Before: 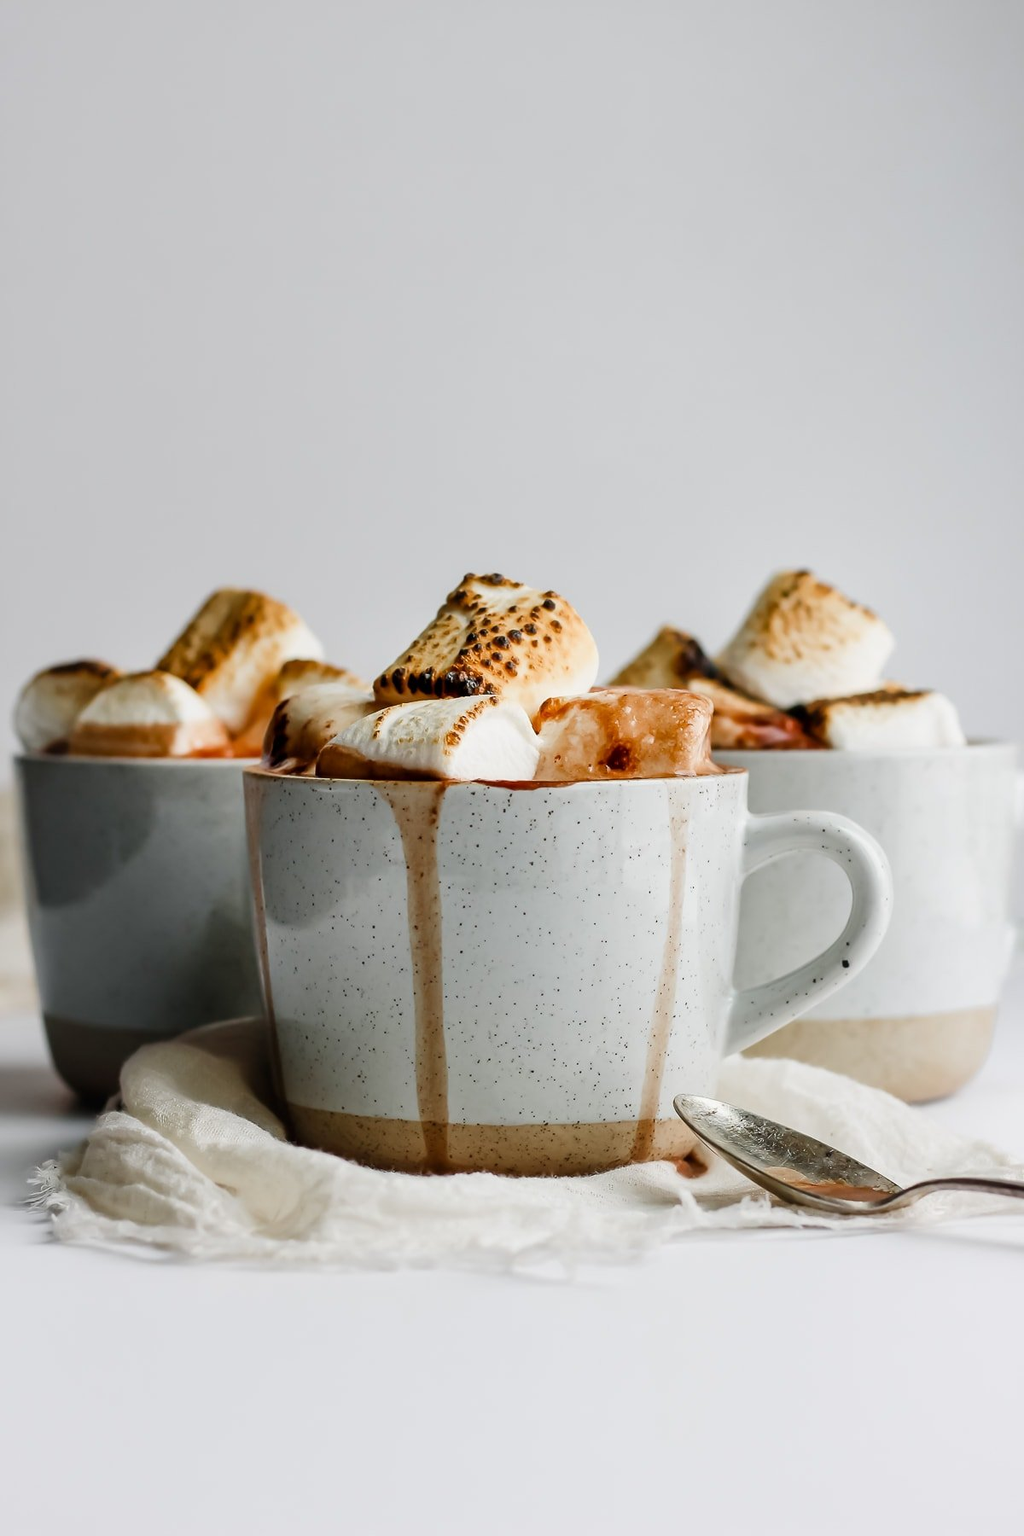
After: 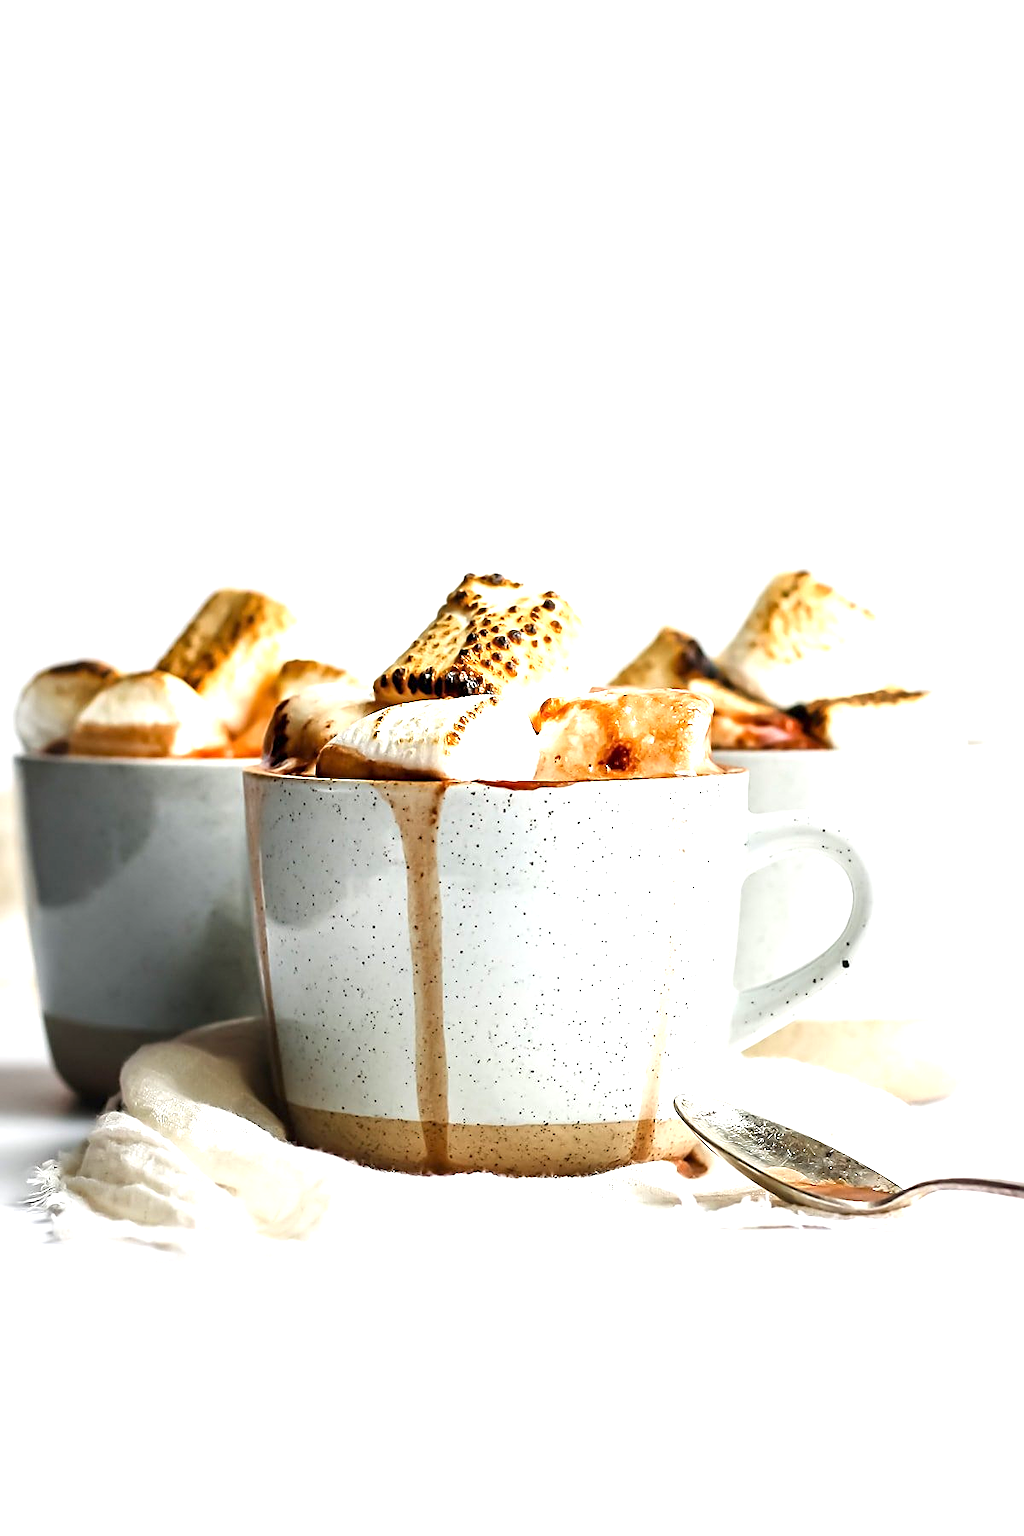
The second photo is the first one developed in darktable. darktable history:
sharpen: on, module defaults
exposure: exposure 1.23 EV, compensate highlight preservation false
